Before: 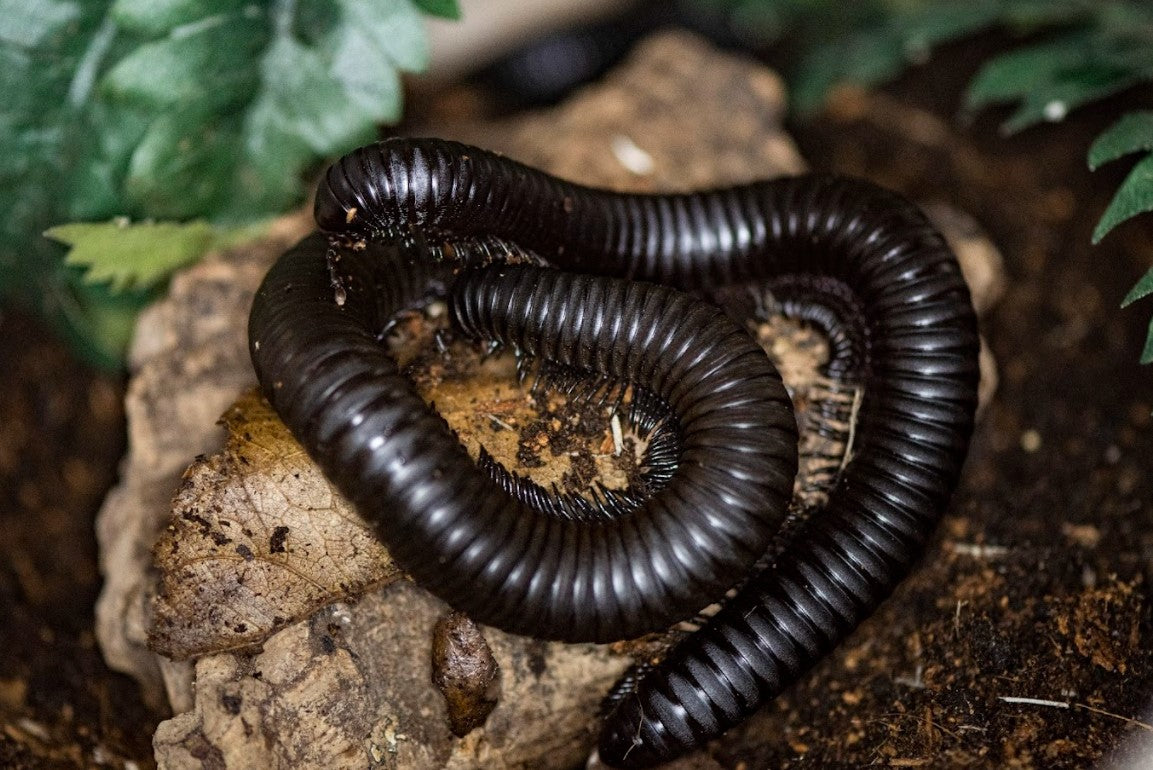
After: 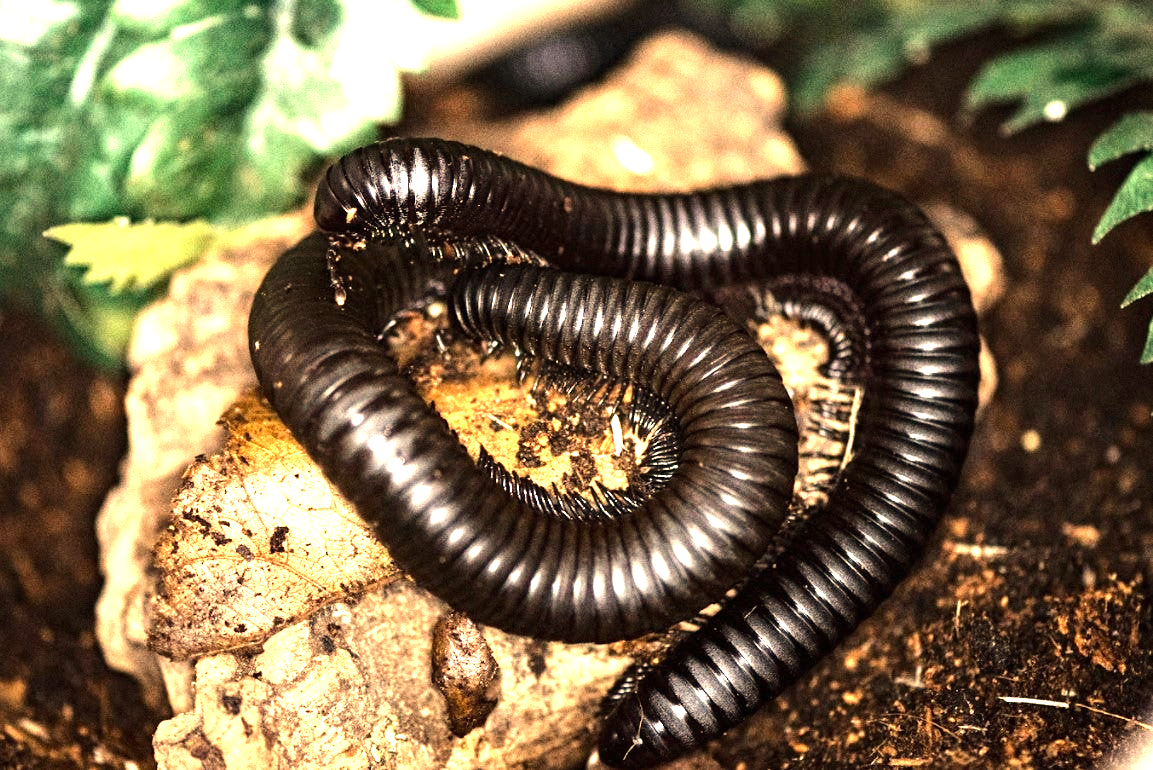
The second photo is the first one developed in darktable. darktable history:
white balance: red 1.138, green 0.996, blue 0.812
exposure: black level correction 0, exposure 1.5 EV, compensate highlight preservation false
grain: coarseness 0.09 ISO, strength 16.61%
tone equalizer: -8 EV -0.75 EV, -7 EV -0.7 EV, -6 EV -0.6 EV, -5 EV -0.4 EV, -3 EV 0.4 EV, -2 EV 0.6 EV, -1 EV 0.7 EV, +0 EV 0.75 EV, edges refinement/feathering 500, mask exposure compensation -1.57 EV, preserve details no
